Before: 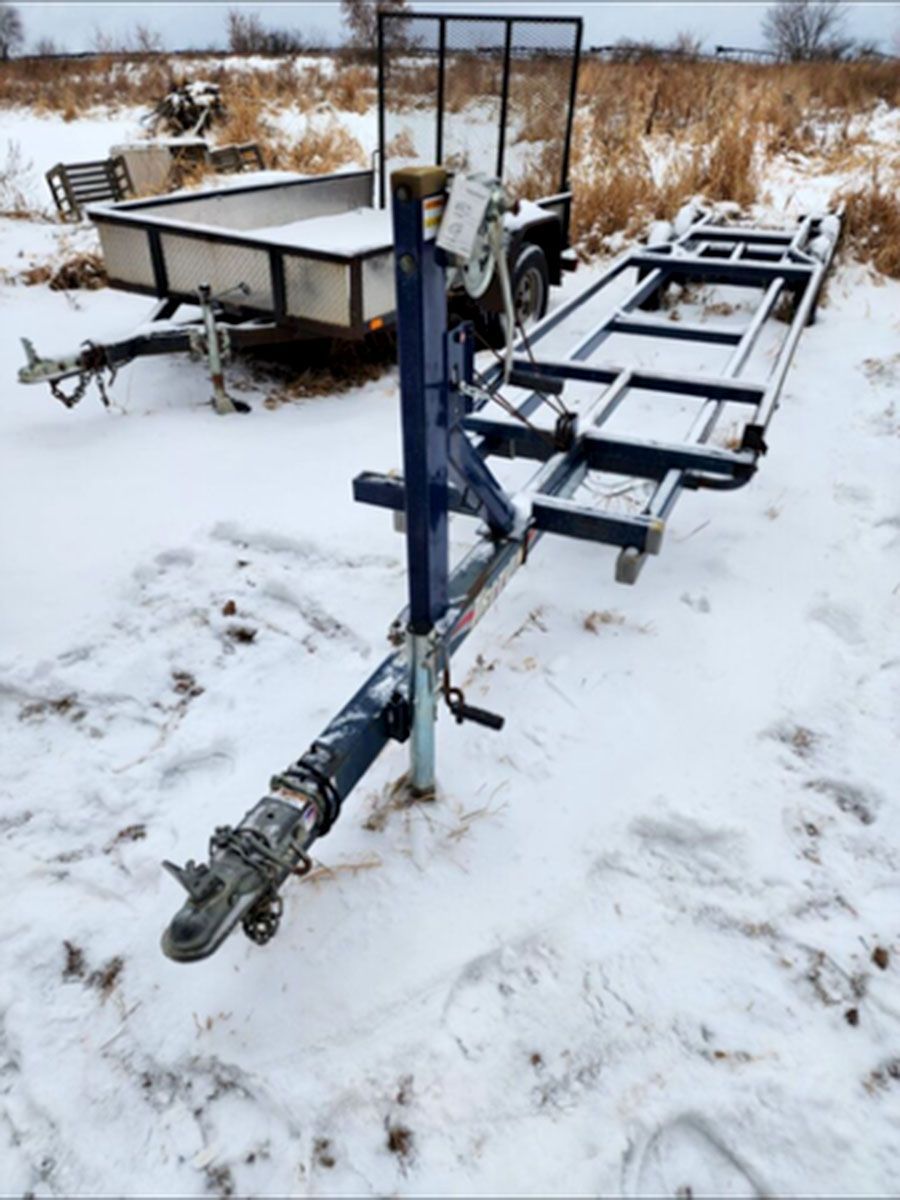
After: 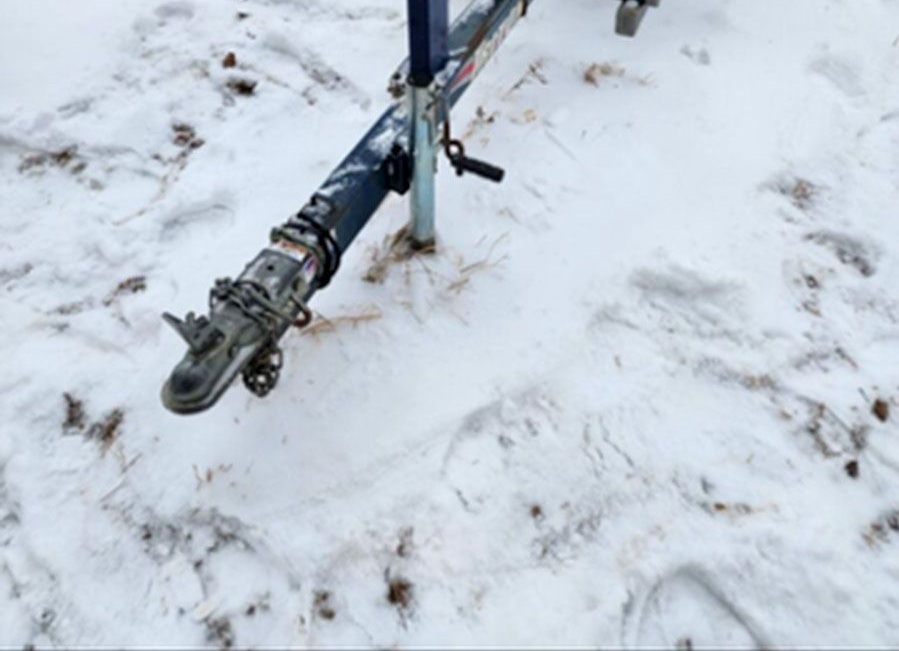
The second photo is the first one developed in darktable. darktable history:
crop and rotate: top 45.716%, right 0.064%
